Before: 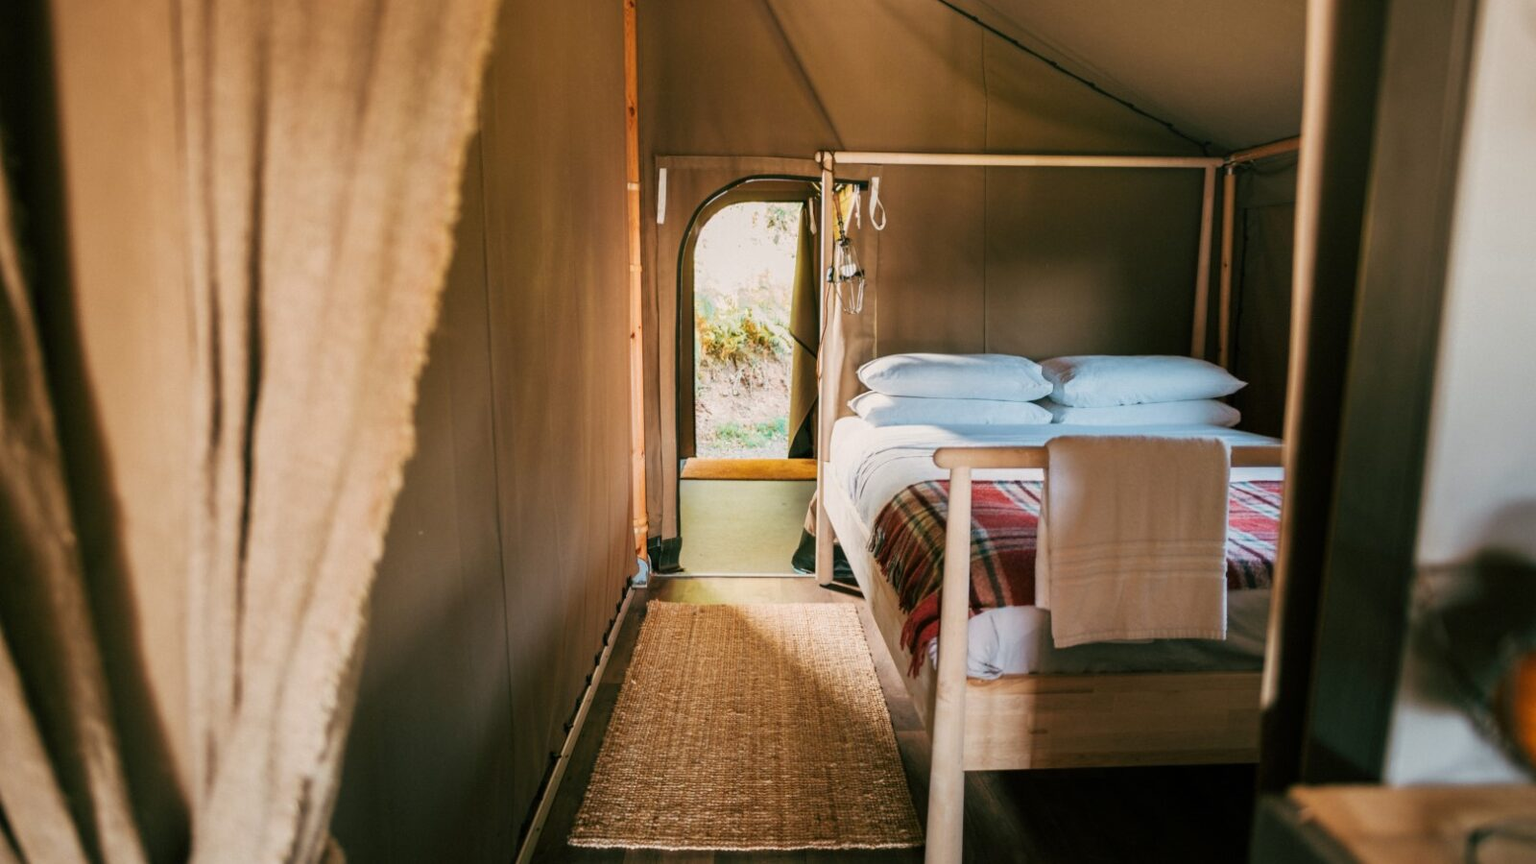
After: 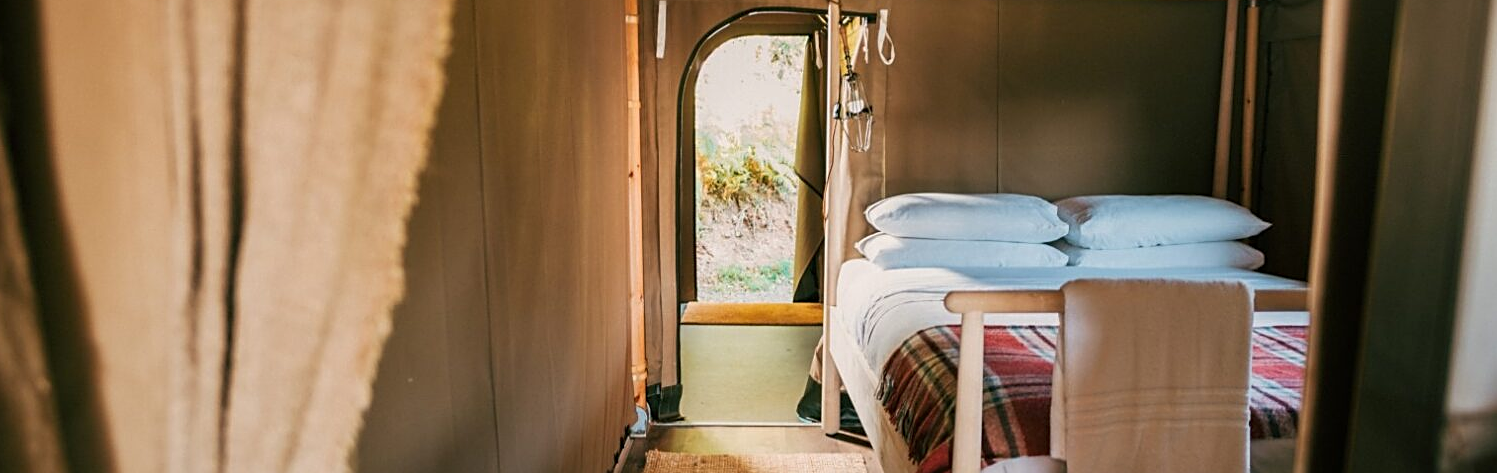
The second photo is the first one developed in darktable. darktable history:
crop: left 1.766%, top 19.543%, right 4.653%, bottom 27.838%
sharpen: on, module defaults
tone equalizer: edges refinement/feathering 500, mask exposure compensation -1.57 EV, preserve details no
